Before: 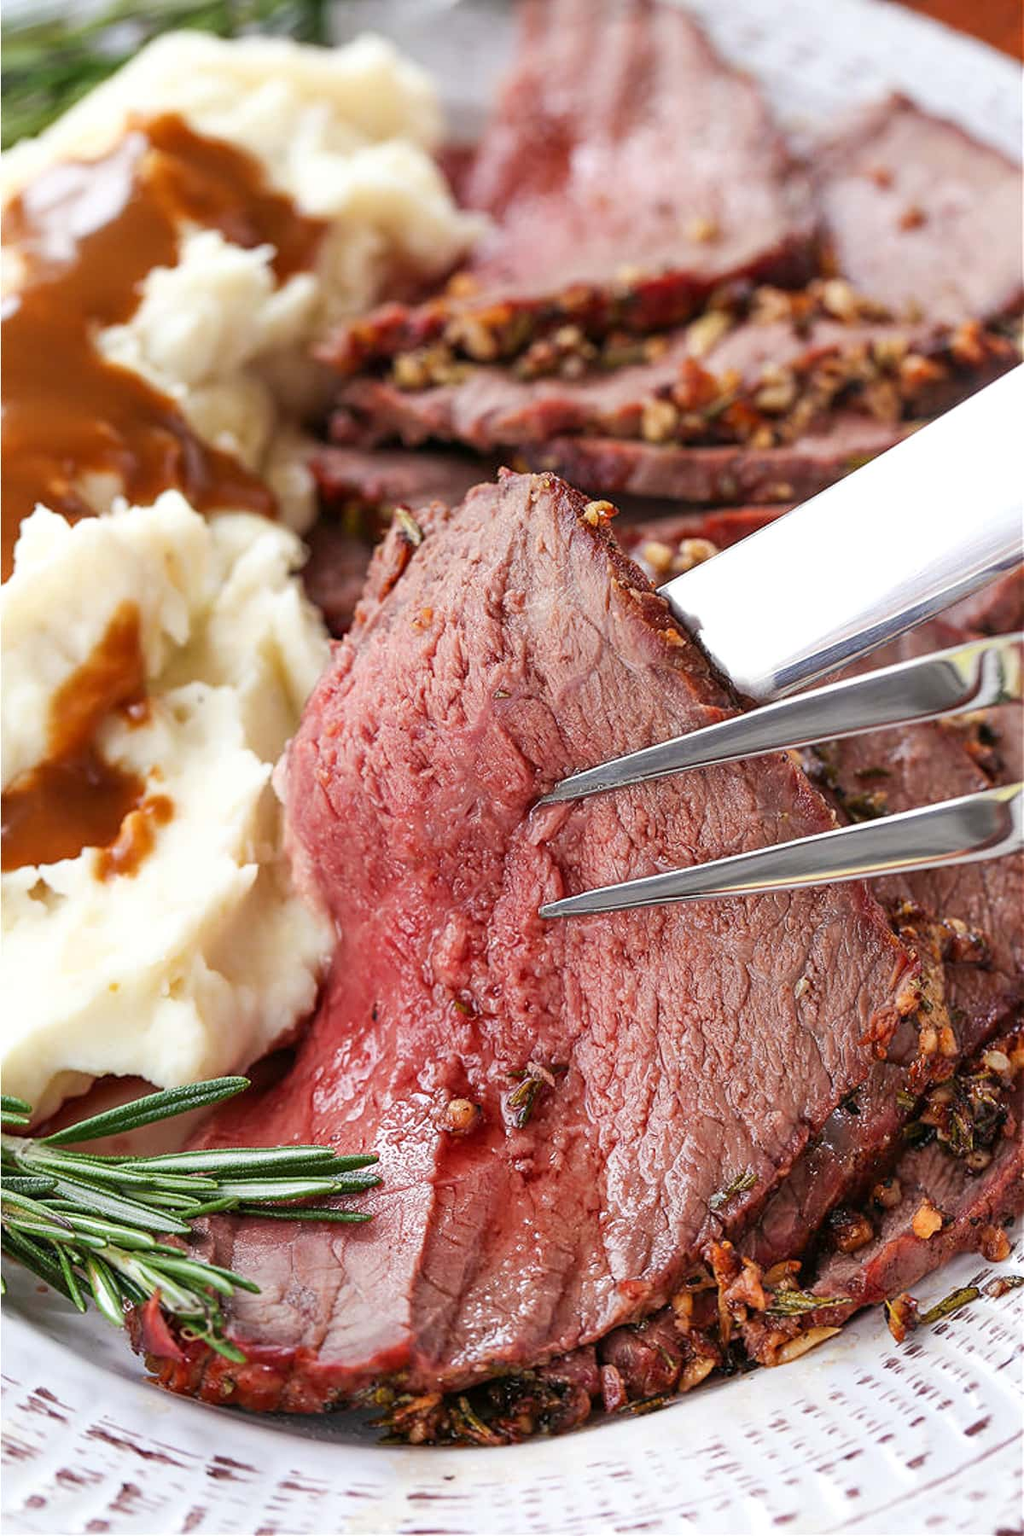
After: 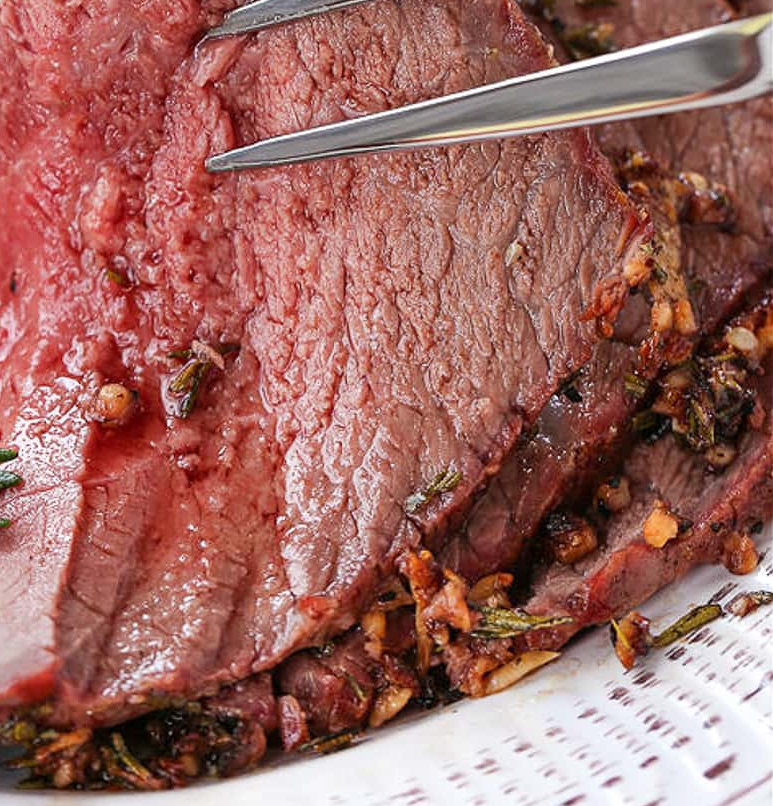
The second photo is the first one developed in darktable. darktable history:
crop and rotate: left 35.509%, top 50.238%, bottom 4.934%
exposure: exposure 0 EV, compensate highlight preservation false
